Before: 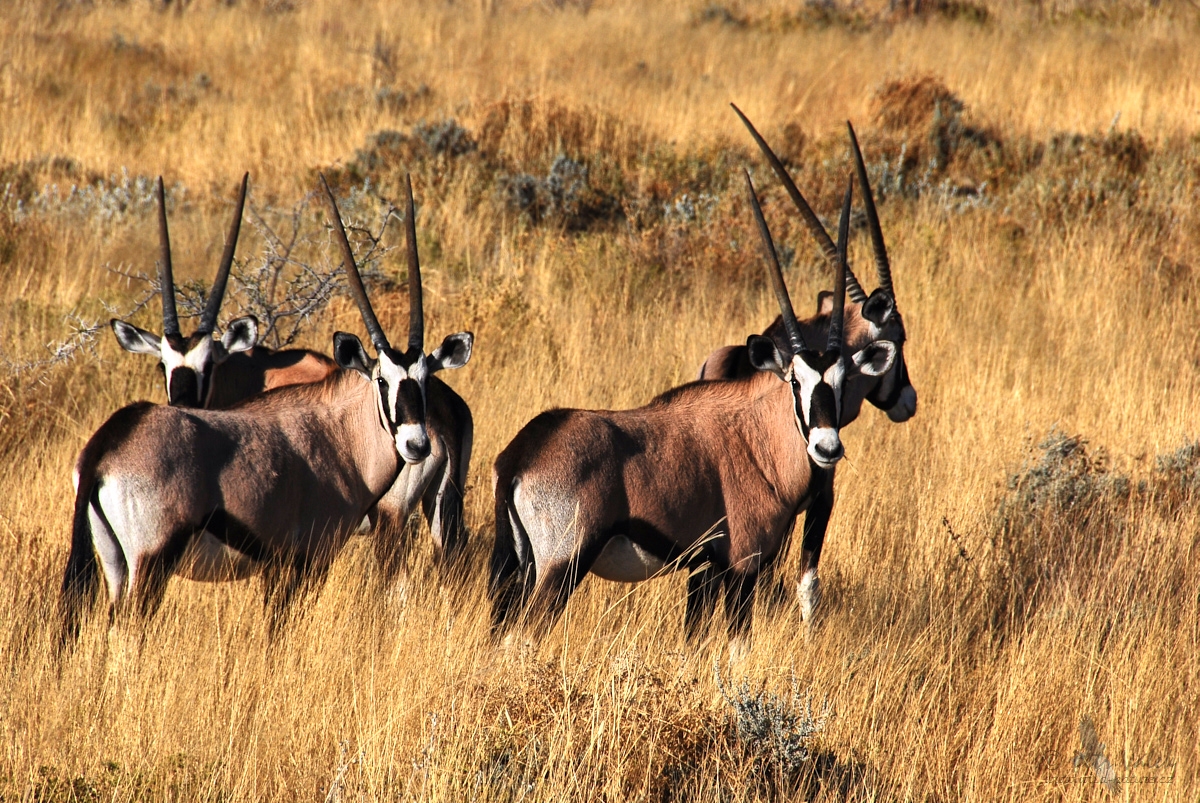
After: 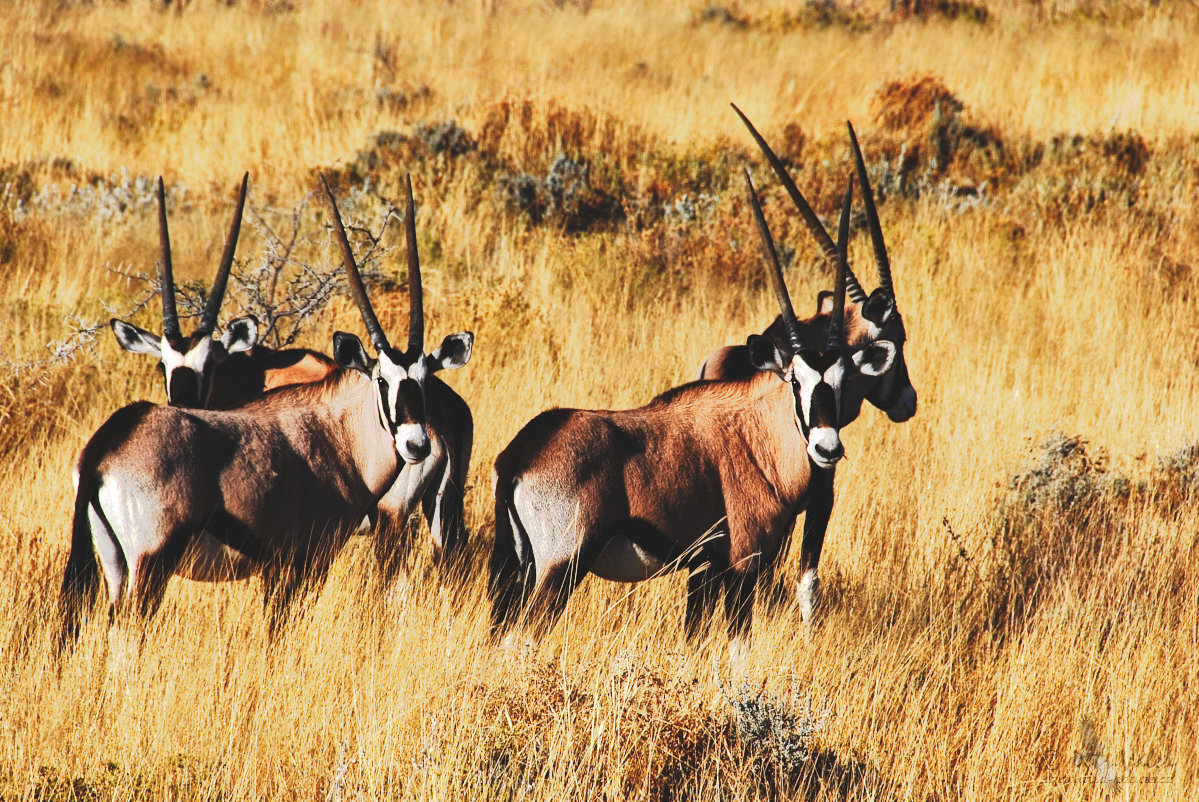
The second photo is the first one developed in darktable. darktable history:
tone curve: curves: ch0 [(0, 0) (0.003, 0.108) (0.011, 0.113) (0.025, 0.113) (0.044, 0.121) (0.069, 0.132) (0.1, 0.145) (0.136, 0.158) (0.177, 0.182) (0.224, 0.215) (0.277, 0.27) (0.335, 0.341) (0.399, 0.424) (0.468, 0.528) (0.543, 0.622) (0.623, 0.721) (0.709, 0.79) (0.801, 0.846) (0.898, 0.871) (1, 1)], preserve colors none
